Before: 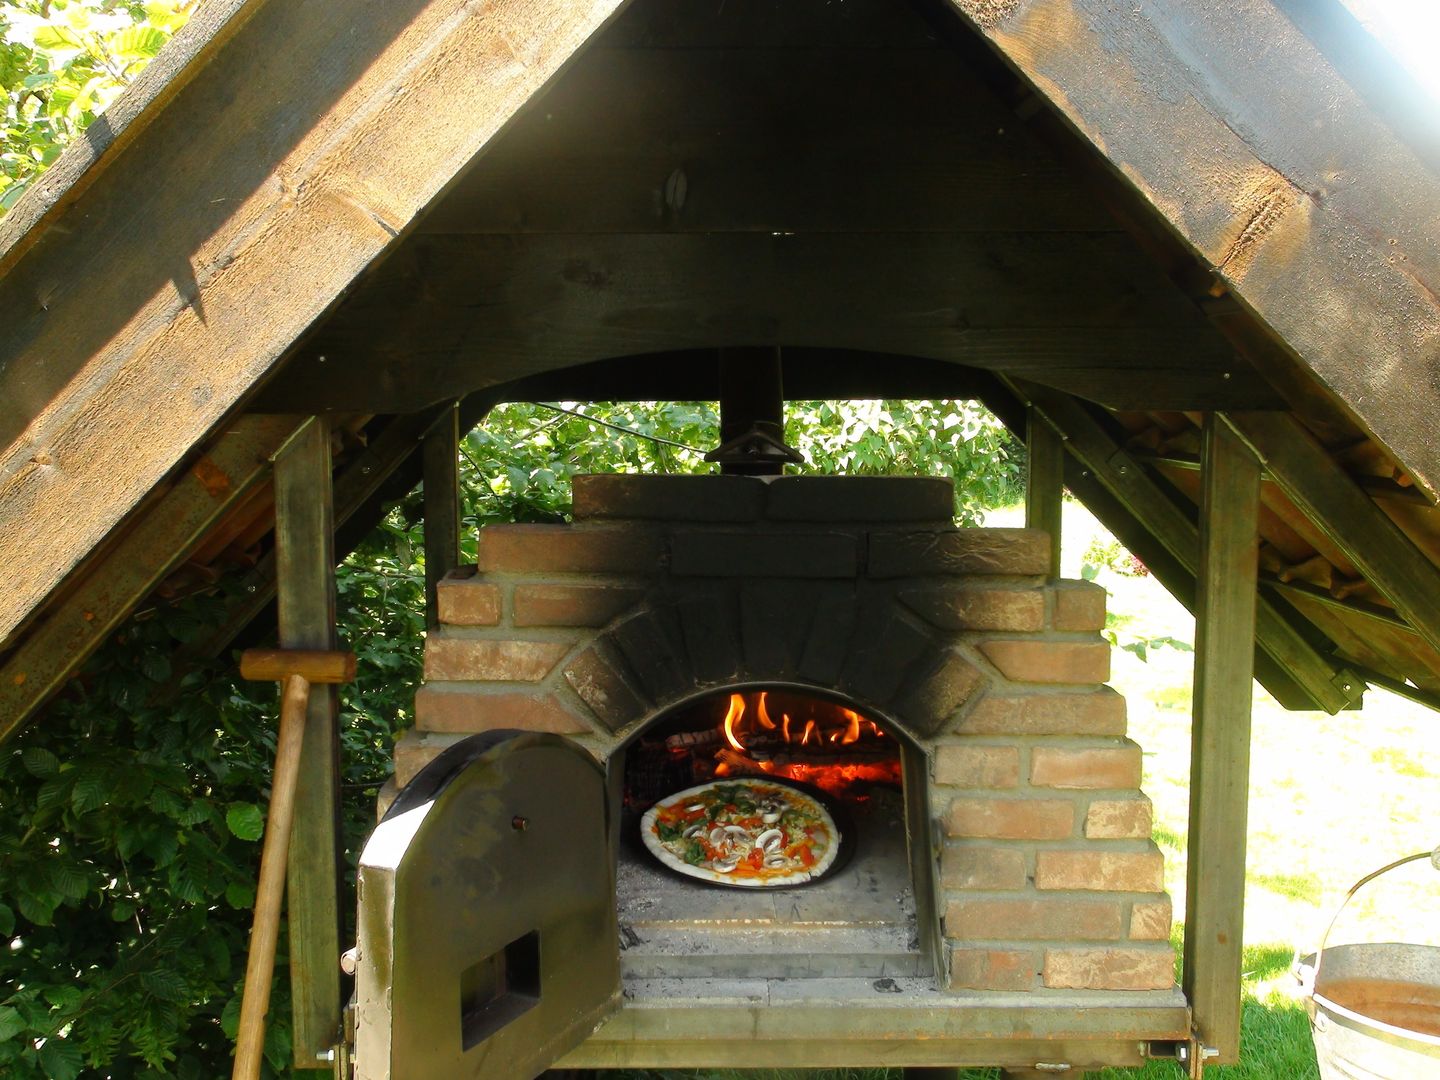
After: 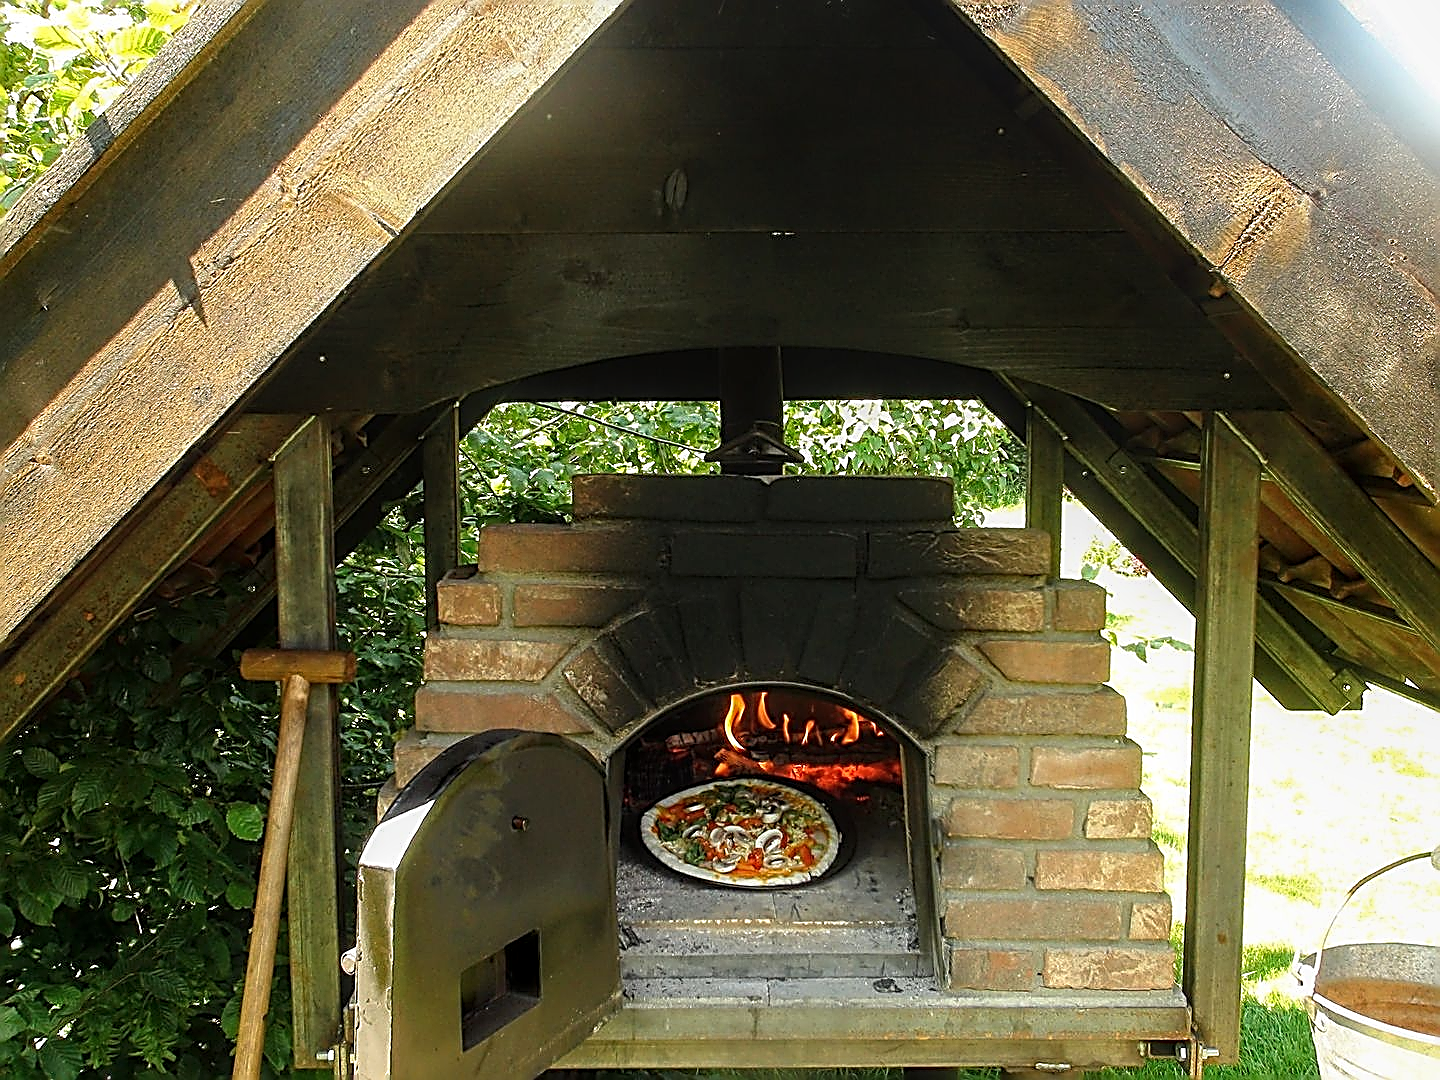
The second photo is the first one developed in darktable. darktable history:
local contrast: on, module defaults
sharpen: amount 2
